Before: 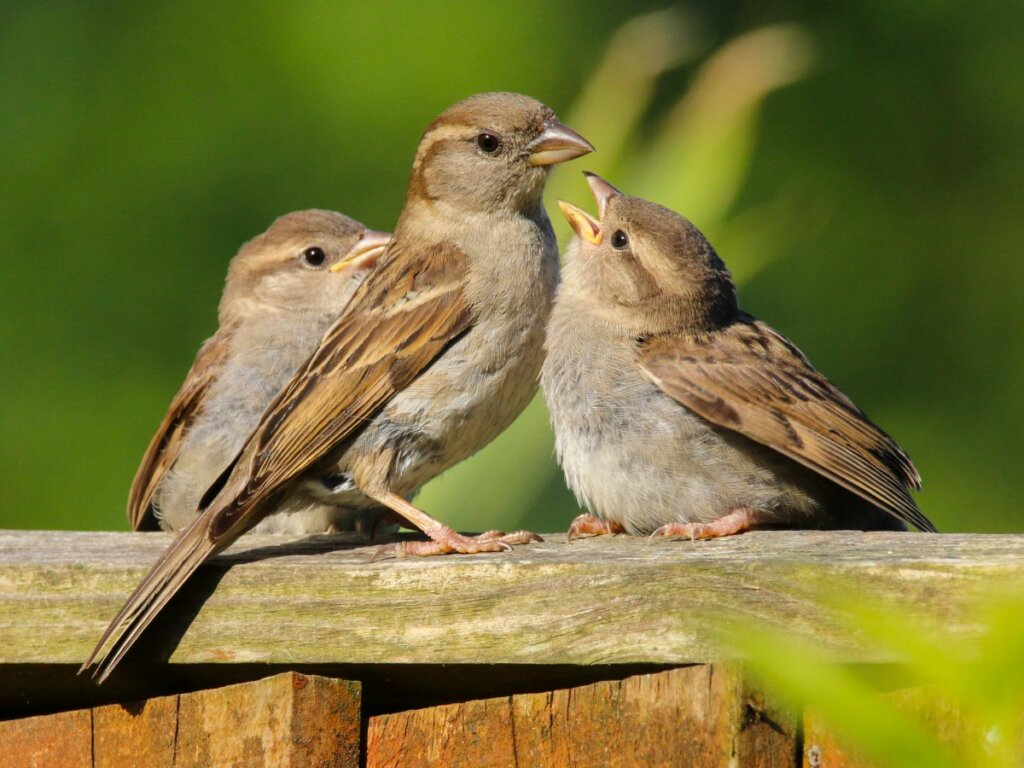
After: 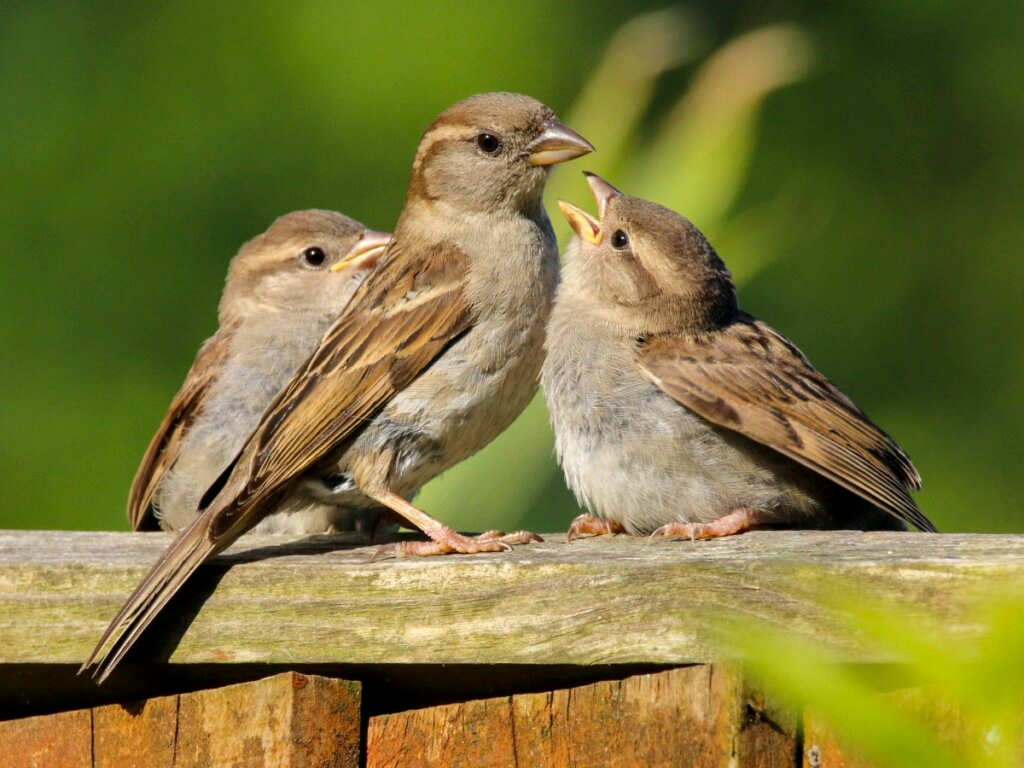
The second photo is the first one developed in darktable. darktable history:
contrast equalizer: octaves 7, y [[0.6 ×6], [0.55 ×6], [0 ×6], [0 ×6], [0 ×6]], mix 0.192
